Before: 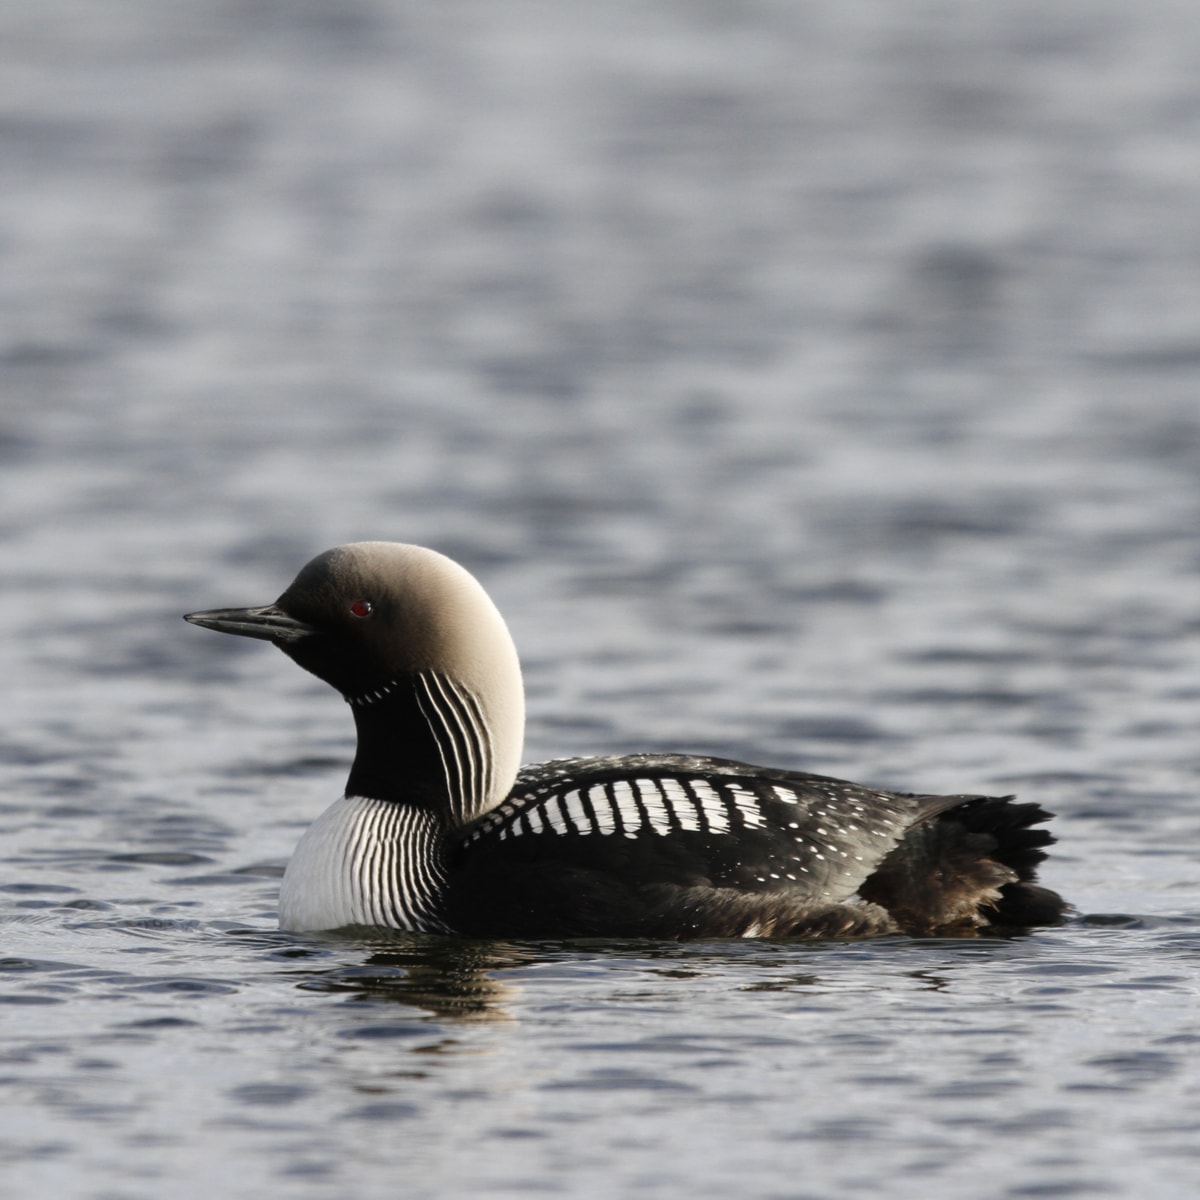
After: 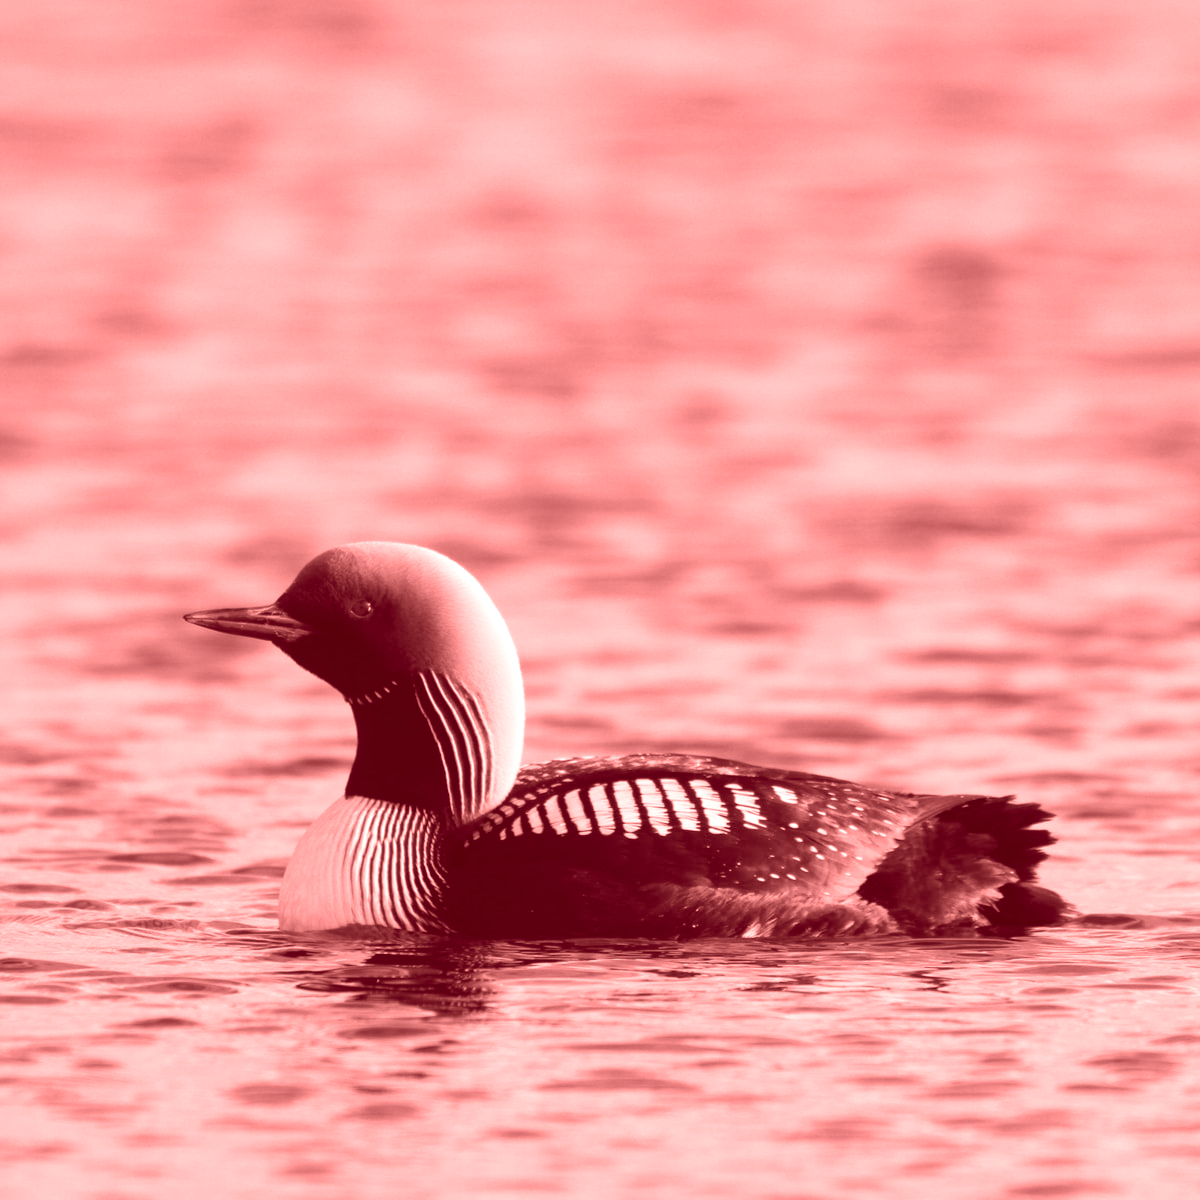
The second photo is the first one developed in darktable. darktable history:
colorize: saturation 60%, source mix 100%
exposure: exposure 0.014 EV, compensate highlight preservation false
local contrast: mode bilateral grid, contrast 20, coarseness 50, detail 120%, midtone range 0.2
